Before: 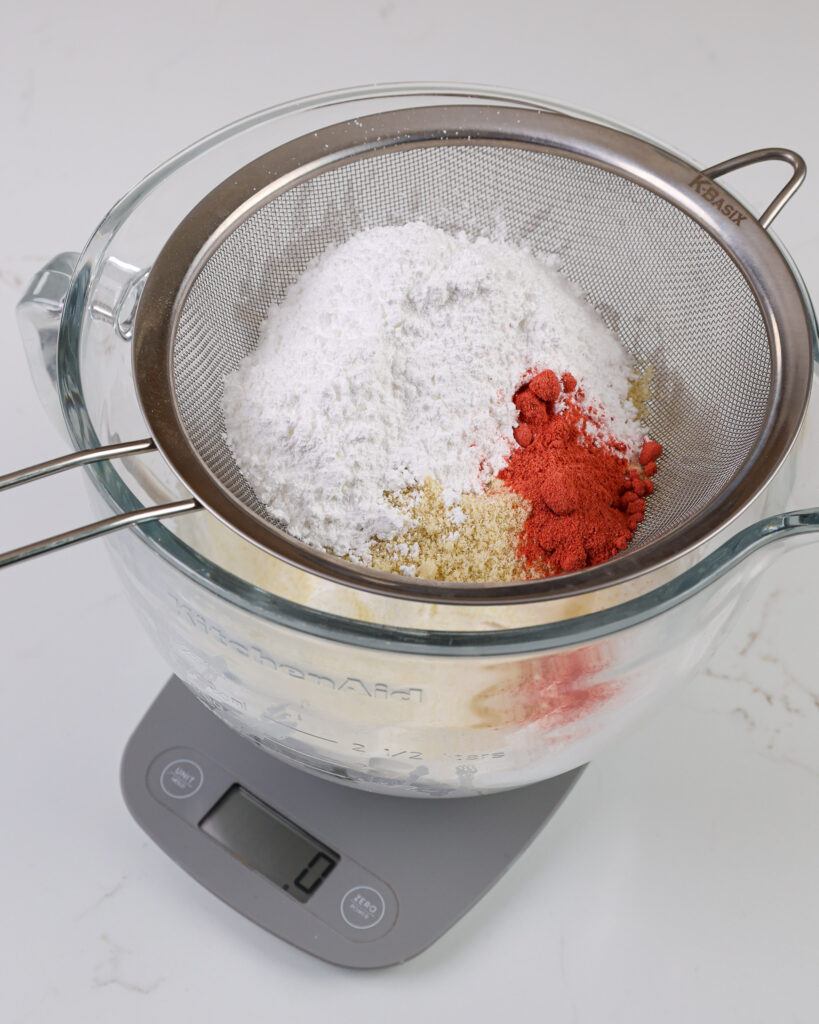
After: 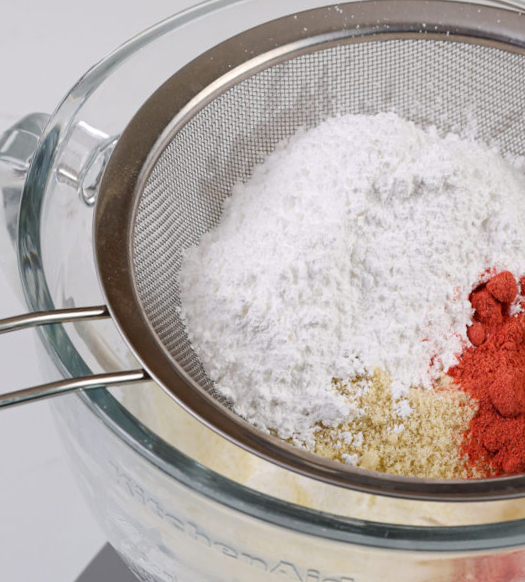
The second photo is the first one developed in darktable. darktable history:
crop and rotate: angle -4.91°, left 1.987%, top 6.806%, right 27.263%, bottom 30.4%
